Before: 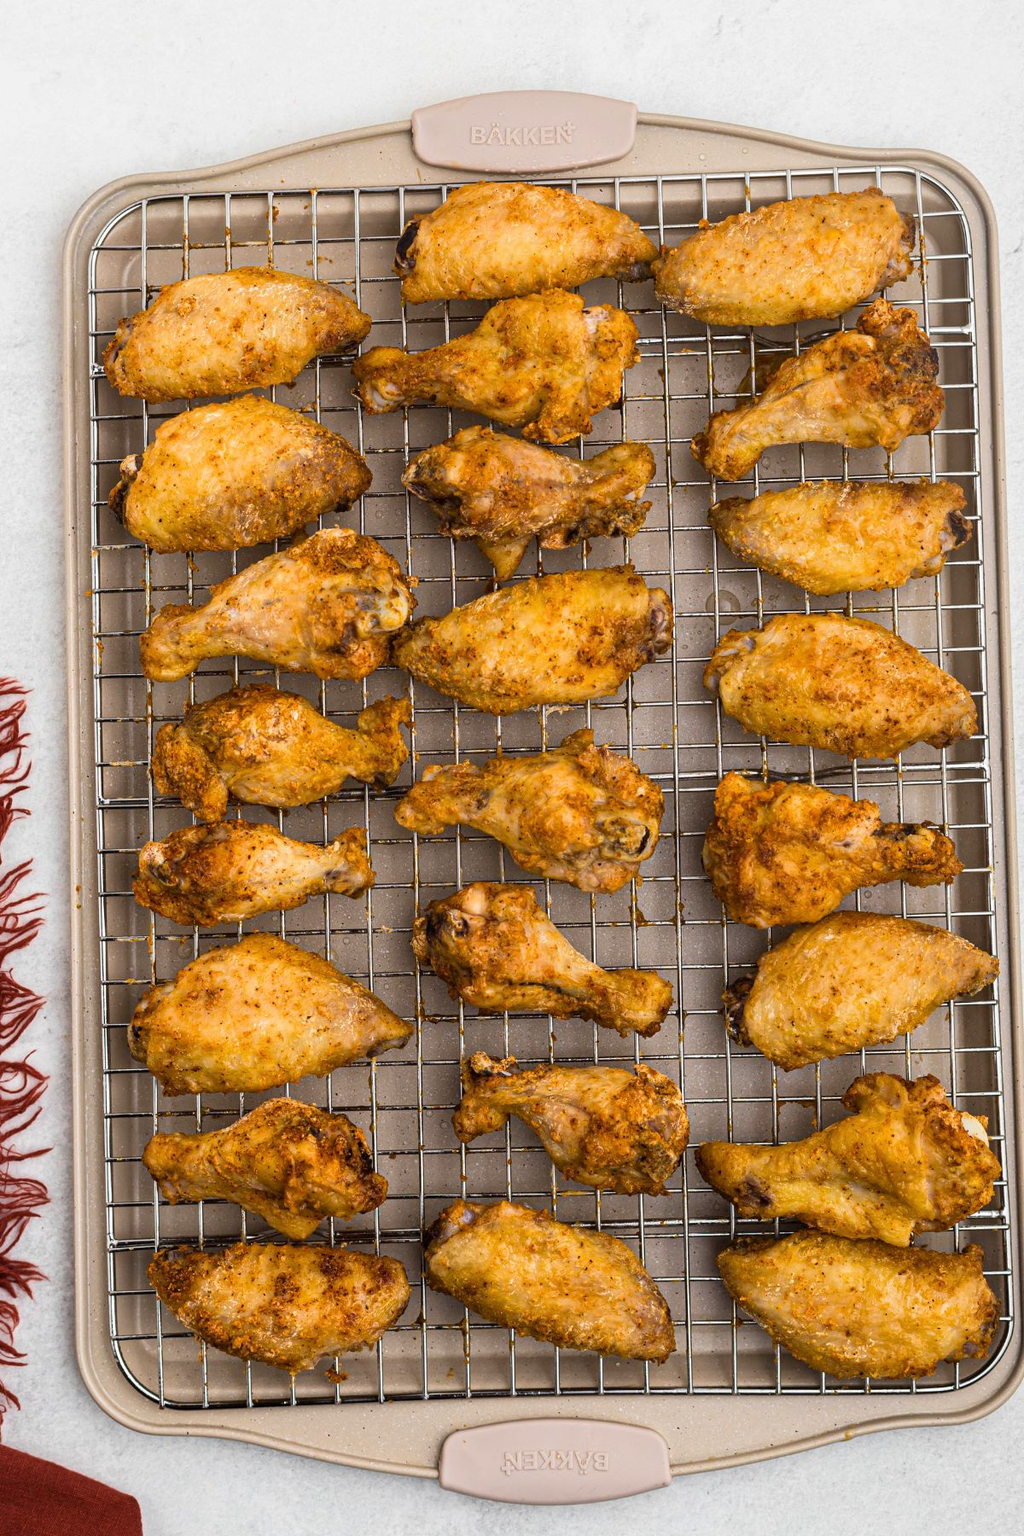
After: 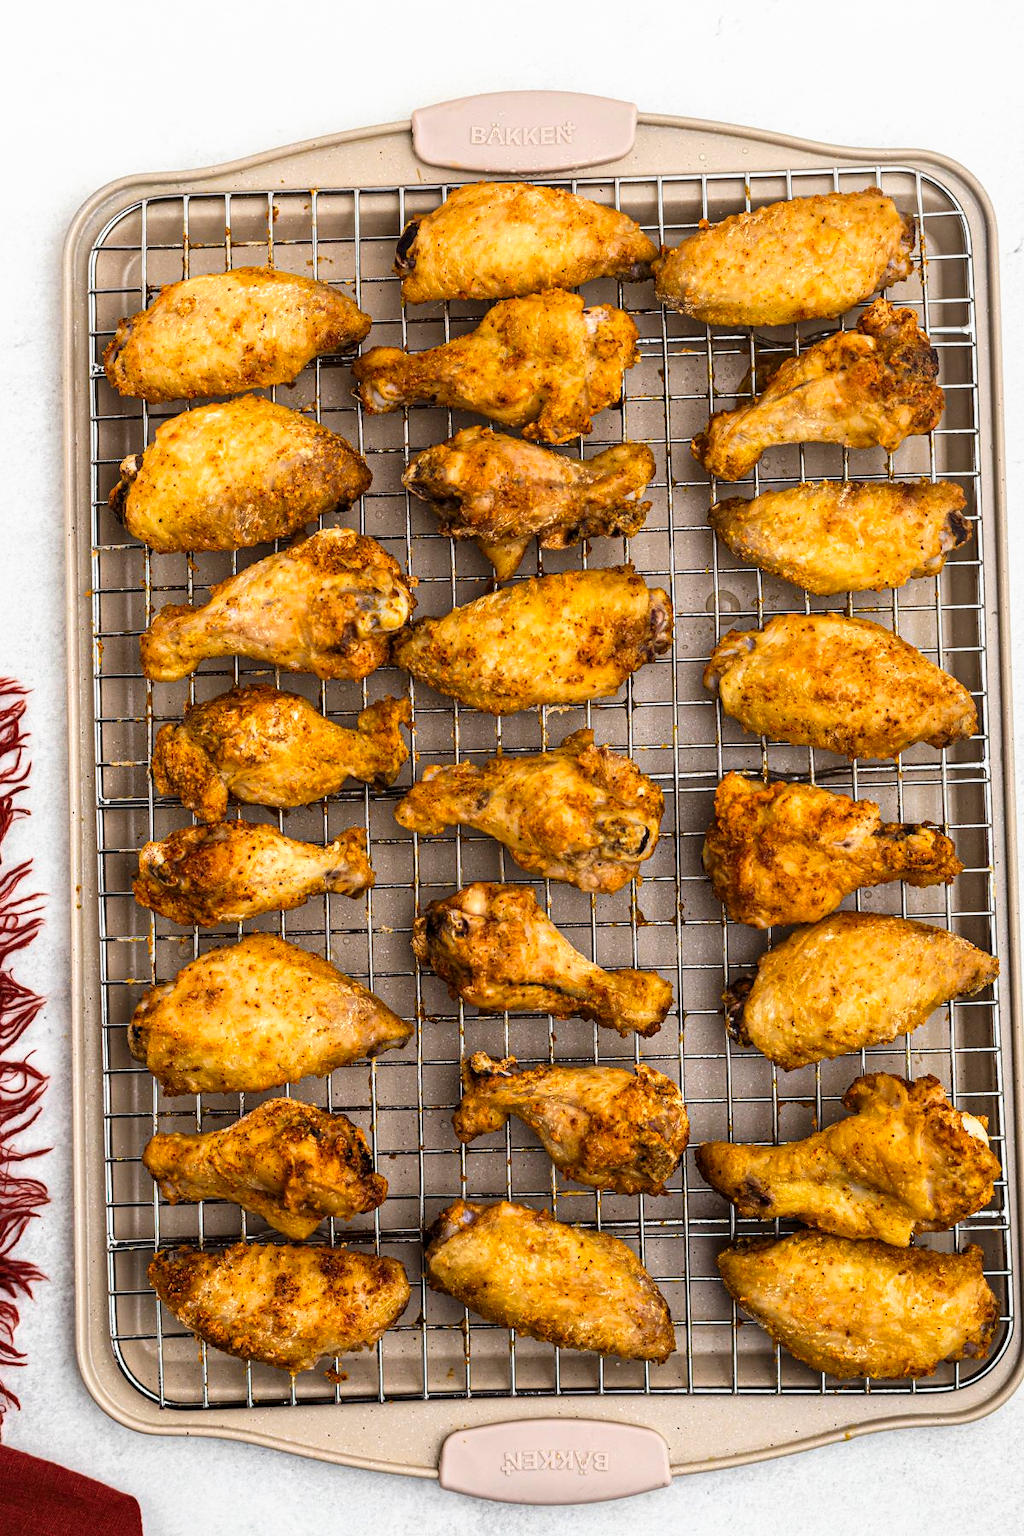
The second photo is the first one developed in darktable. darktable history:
tone curve: curves: ch0 [(0, 0) (0.003, 0.002) (0.011, 0.009) (0.025, 0.02) (0.044, 0.036) (0.069, 0.057) (0.1, 0.081) (0.136, 0.115) (0.177, 0.153) (0.224, 0.202) (0.277, 0.264) (0.335, 0.333) (0.399, 0.409) (0.468, 0.491) (0.543, 0.58) (0.623, 0.675) (0.709, 0.777) (0.801, 0.88) (0.898, 0.98) (1, 1)], preserve colors none
local contrast: highlights 62%, shadows 109%, detail 107%, midtone range 0.531
